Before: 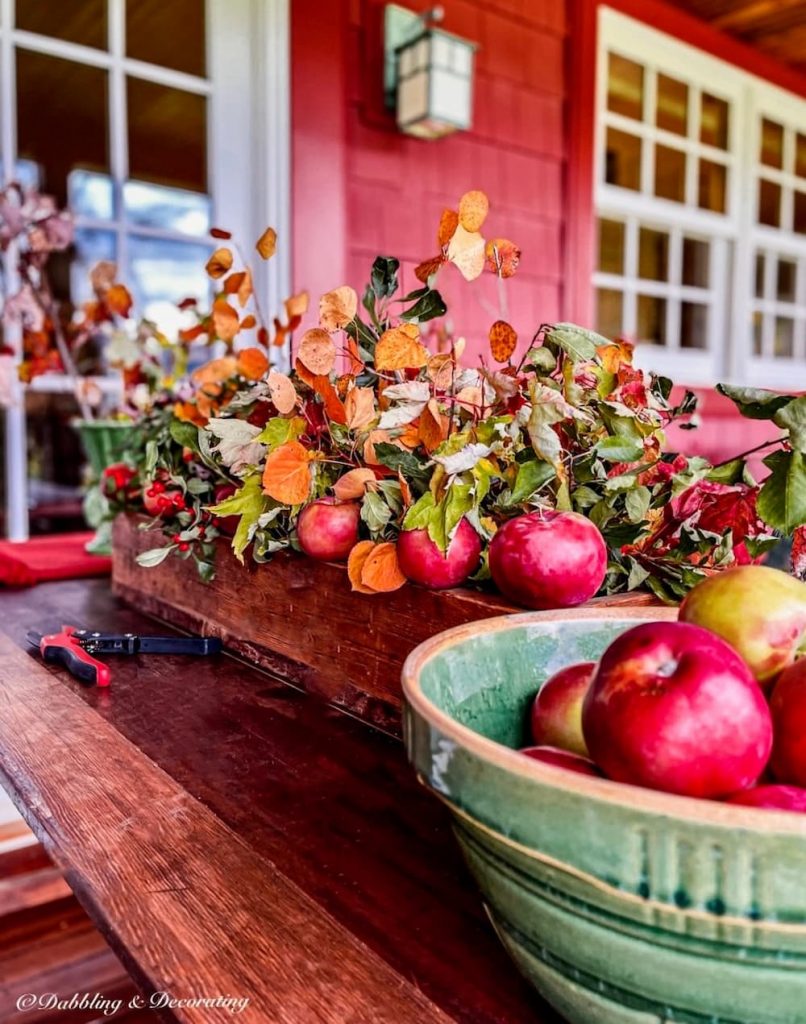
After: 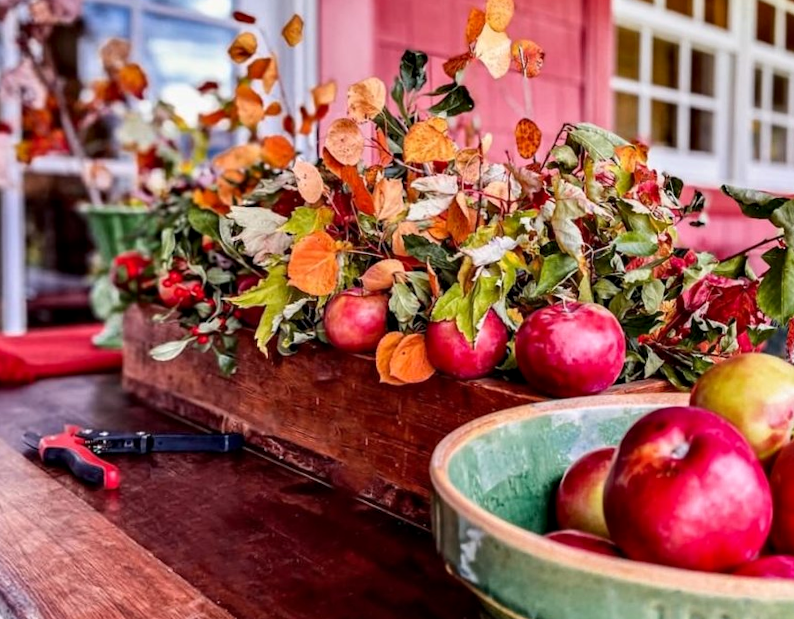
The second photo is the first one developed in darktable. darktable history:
crop: top 16.727%, bottom 16.727%
rotate and perspective: rotation -0.013°, lens shift (vertical) -0.027, lens shift (horizontal) 0.178, crop left 0.016, crop right 0.989, crop top 0.082, crop bottom 0.918
contrast equalizer: octaves 7, y [[0.6 ×6], [0.55 ×6], [0 ×6], [0 ×6], [0 ×6]], mix 0.15
